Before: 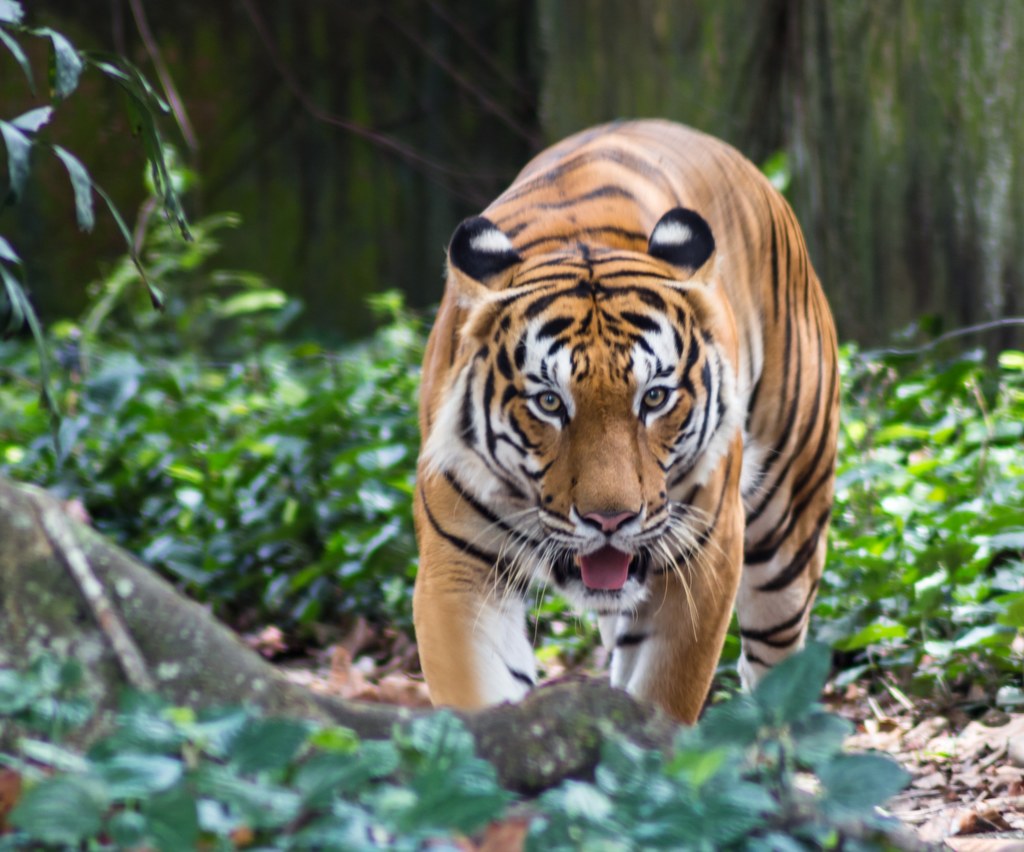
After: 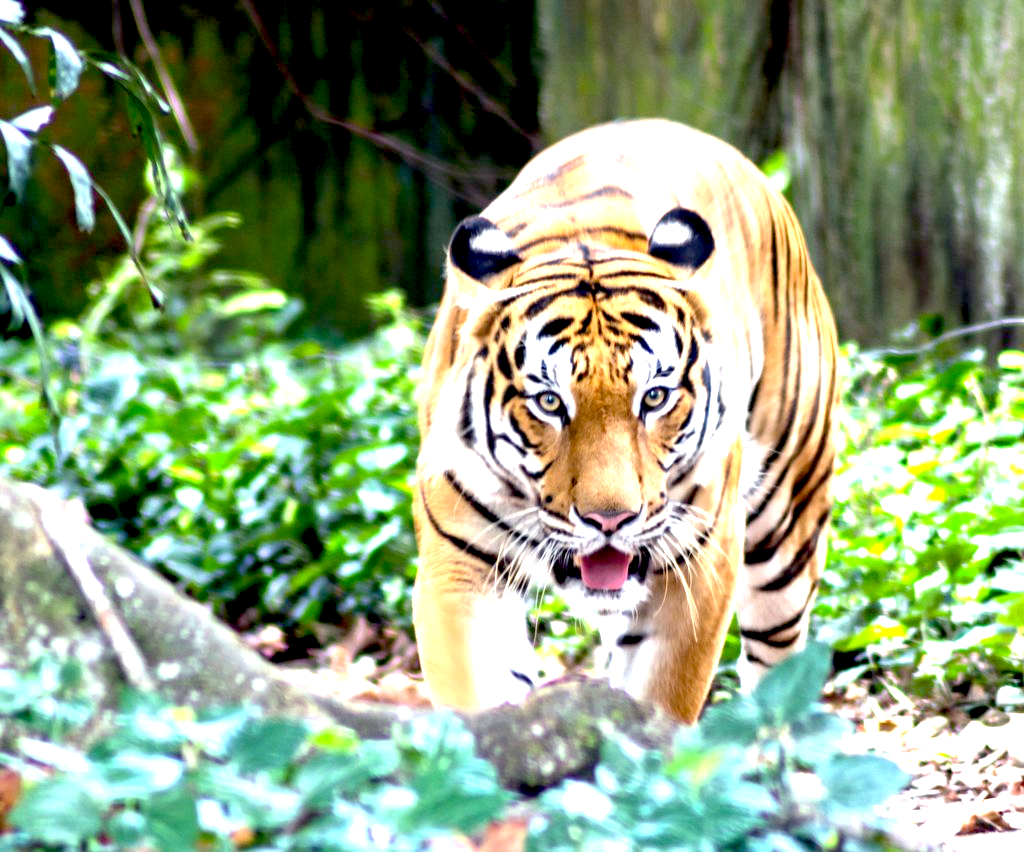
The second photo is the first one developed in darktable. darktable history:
exposure: black level correction 0.014, exposure 1.791 EV, compensate exposure bias true, compensate highlight preservation false
